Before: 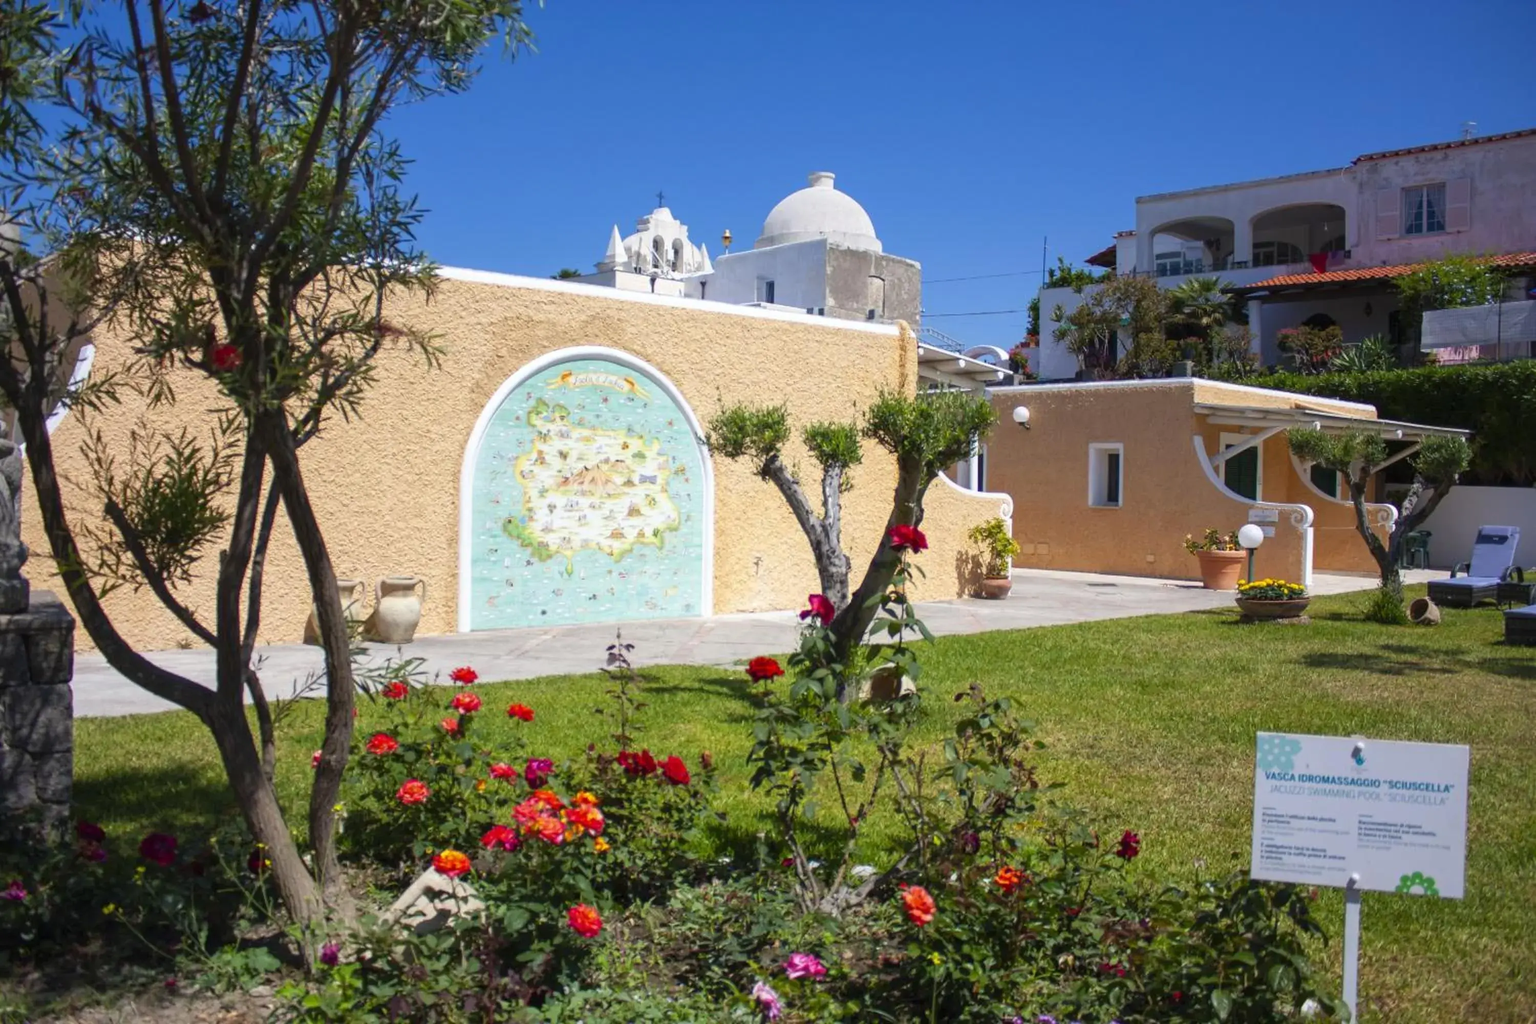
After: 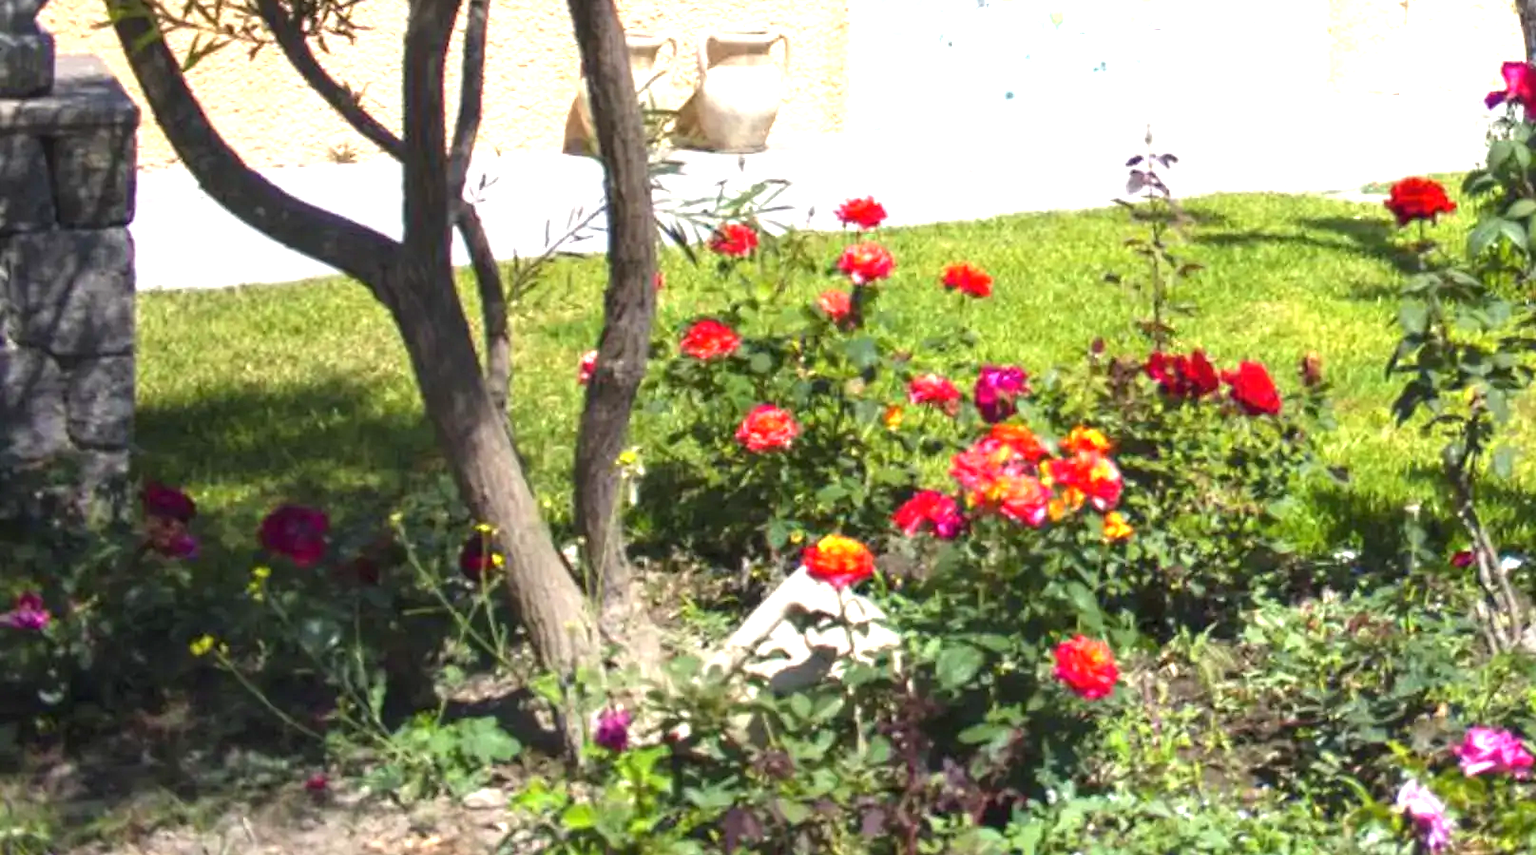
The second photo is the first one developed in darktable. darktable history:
crop and rotate: top 54.832%, right 46.118%, bottom 0.124%
exposure: black level correction 0, exposure 1.355 EV, compensate highlight preservation false
